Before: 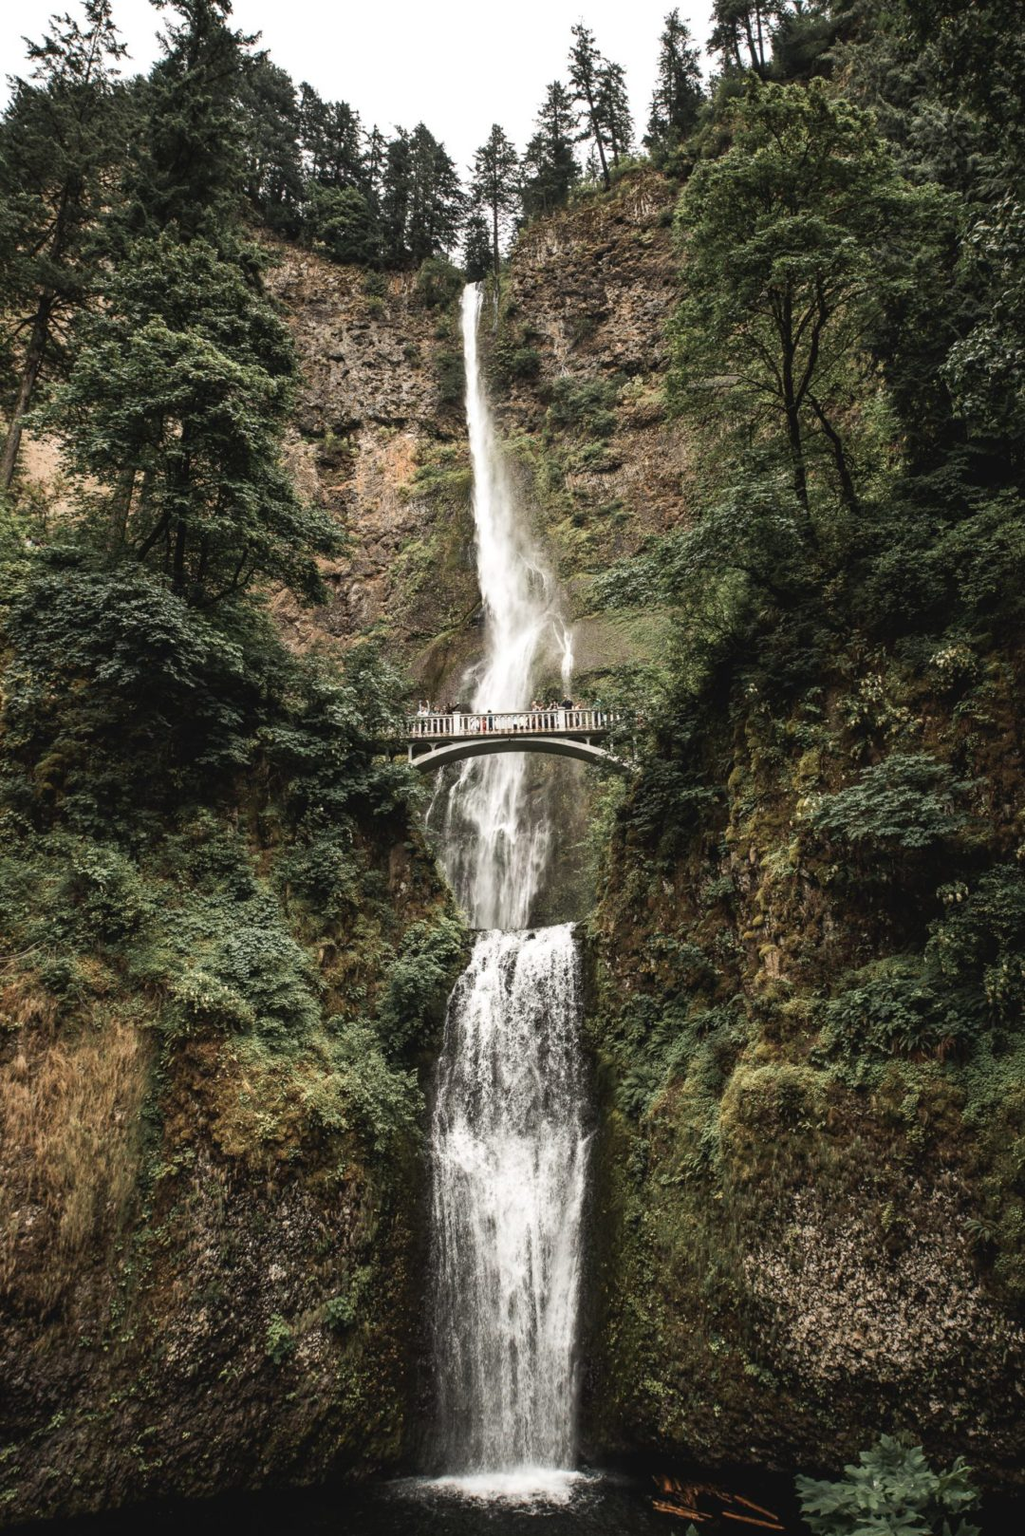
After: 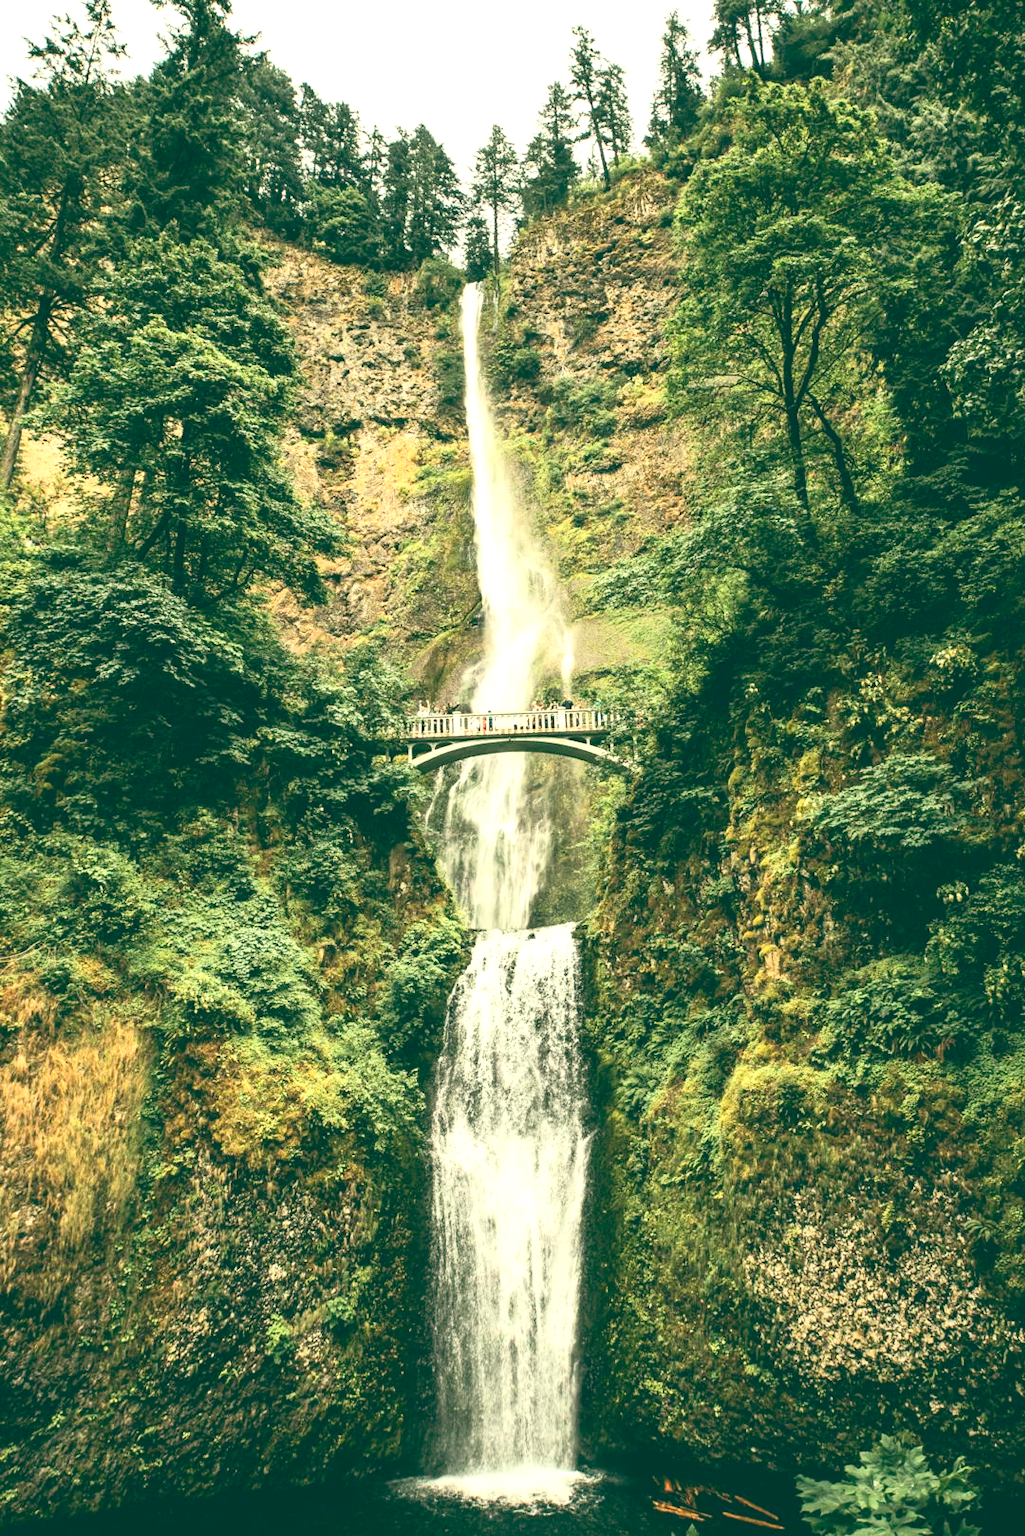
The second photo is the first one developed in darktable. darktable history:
contrast brightness saturation: contrast 0.24, brightness 0.26, saturation 0.39
color balance: lift [1.005, 0.99, 1.007, 1.01], gamma [1, 1.034, 1.032, 0.966], gain [0.873, 1.055, 1.067, 0.933]
exposure: exposure 1 EV, compensate highlight preservation false
